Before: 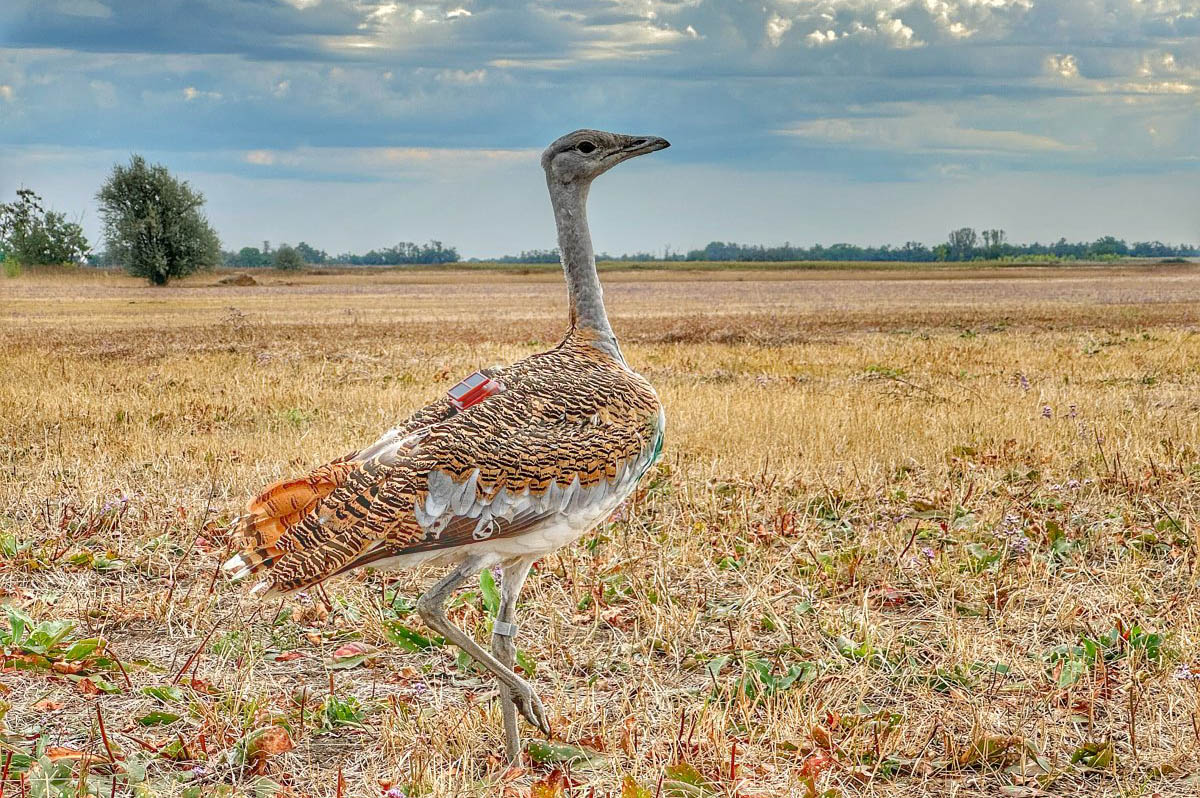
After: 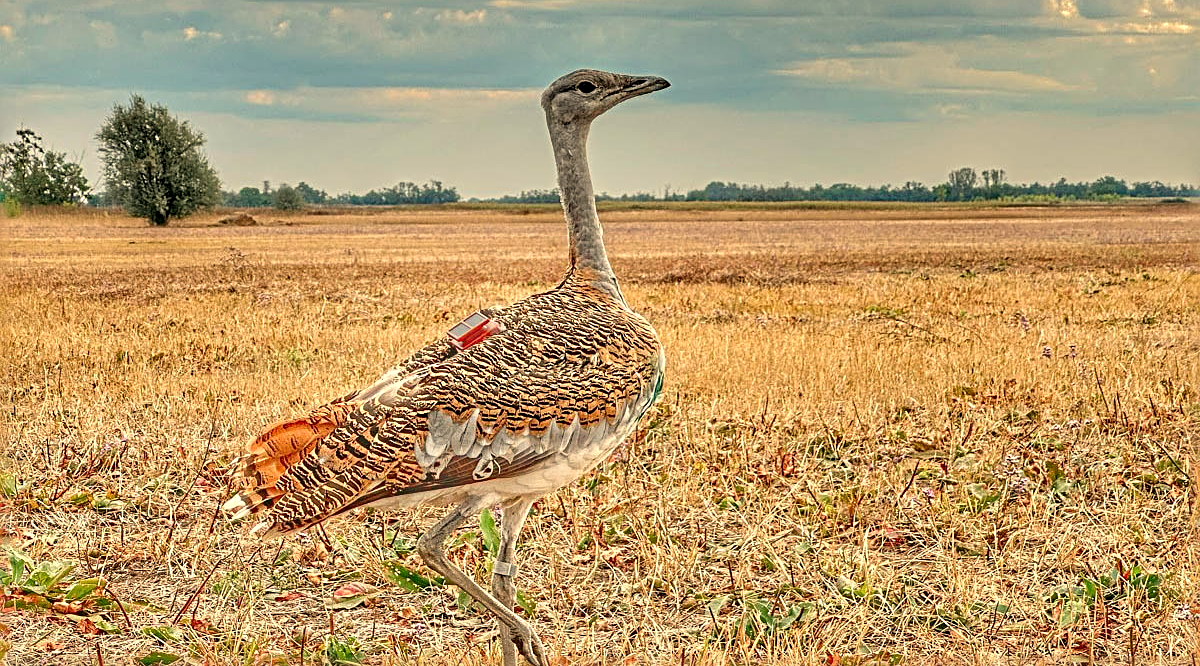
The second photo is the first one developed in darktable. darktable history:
crop: top 7.625%, bottom 8.027%
sharpen: radius 4
white balance: red 1.123, blue 0.83
